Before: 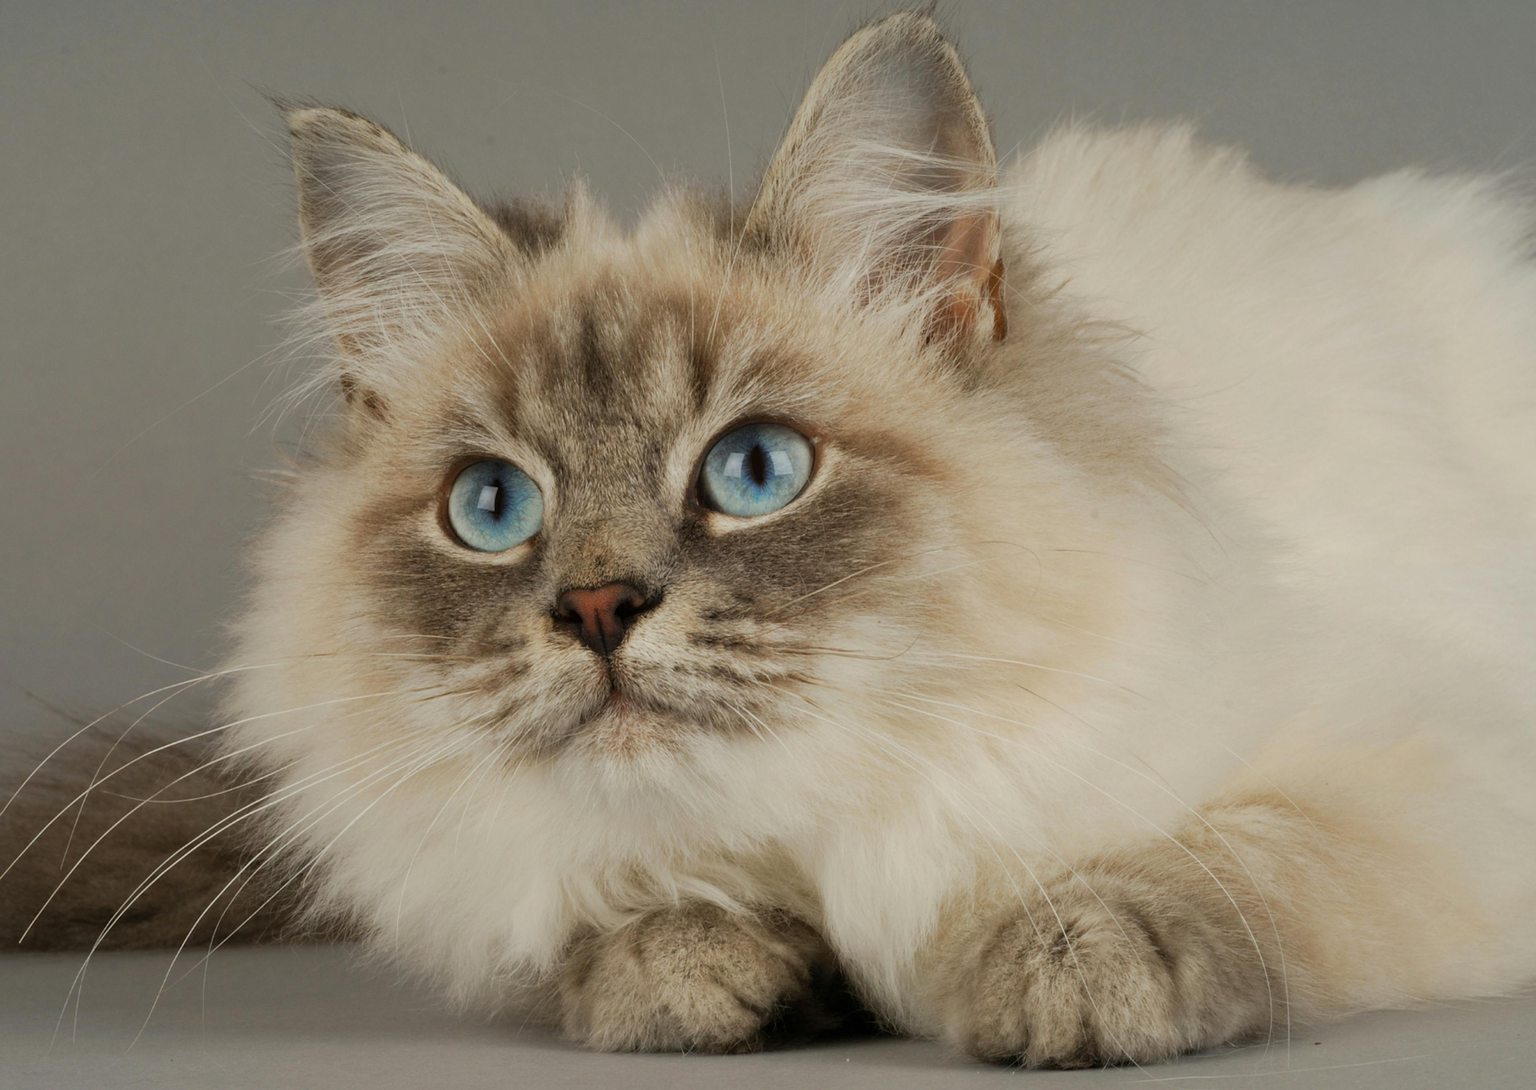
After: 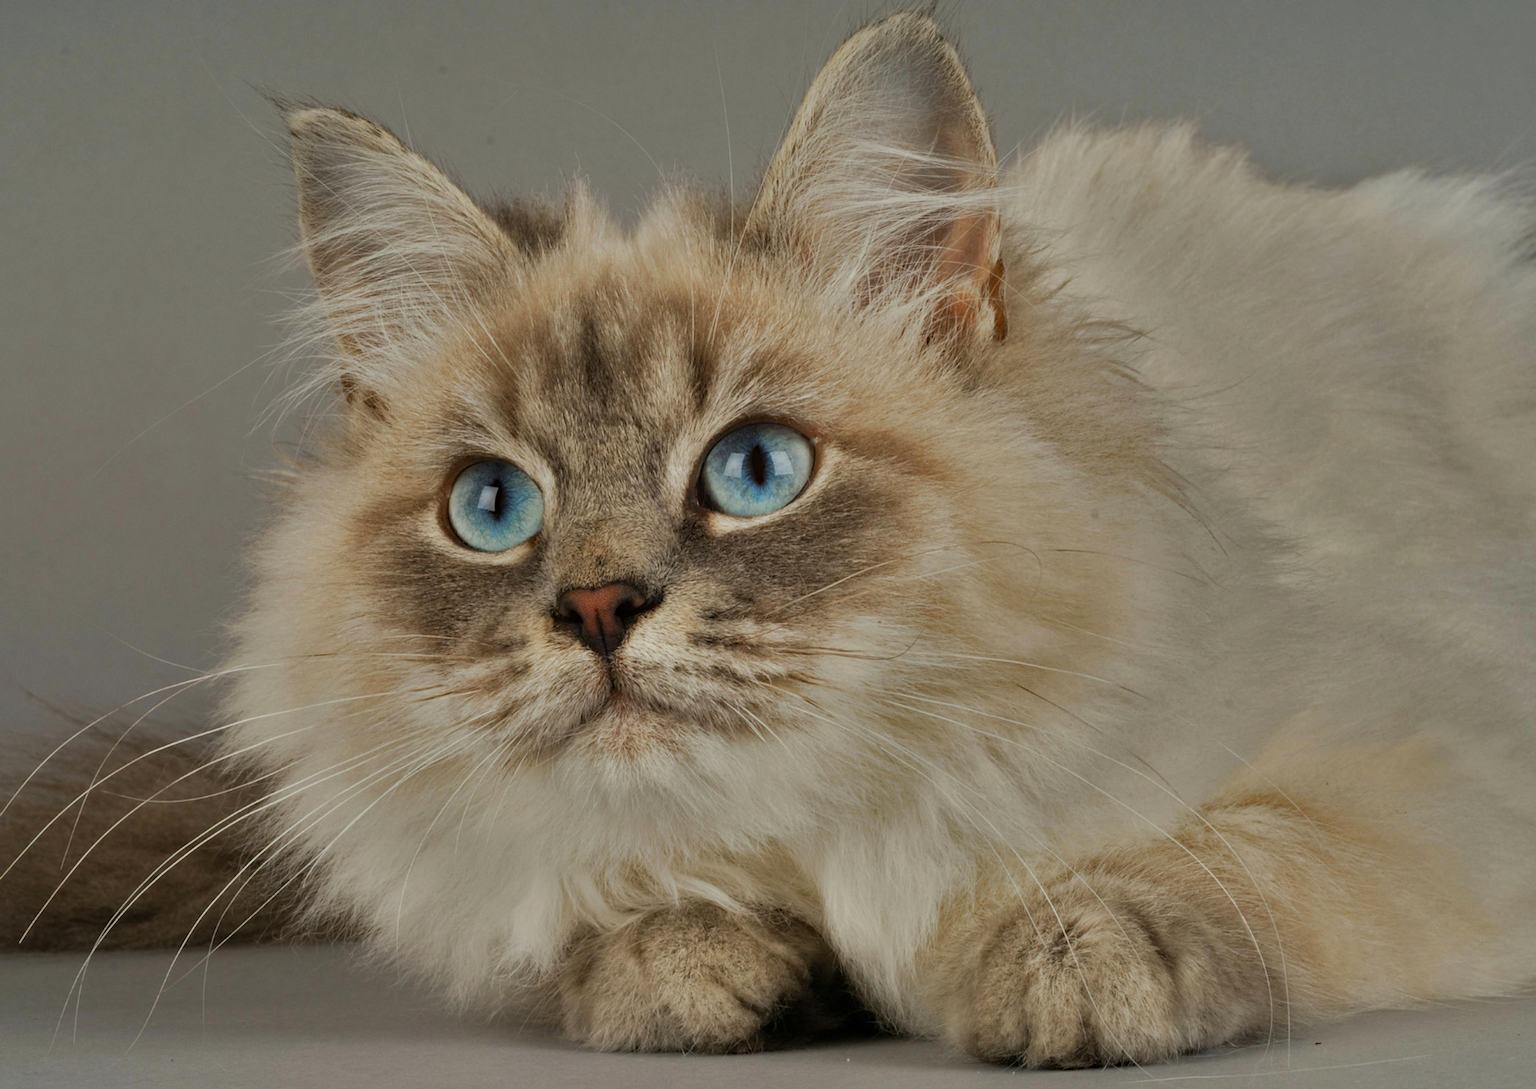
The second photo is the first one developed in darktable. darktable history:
haze removal: compatibility mode true, adaptive false
shadows and highlights: shadows 20.79, highlights -82.26, soften with gaussian
